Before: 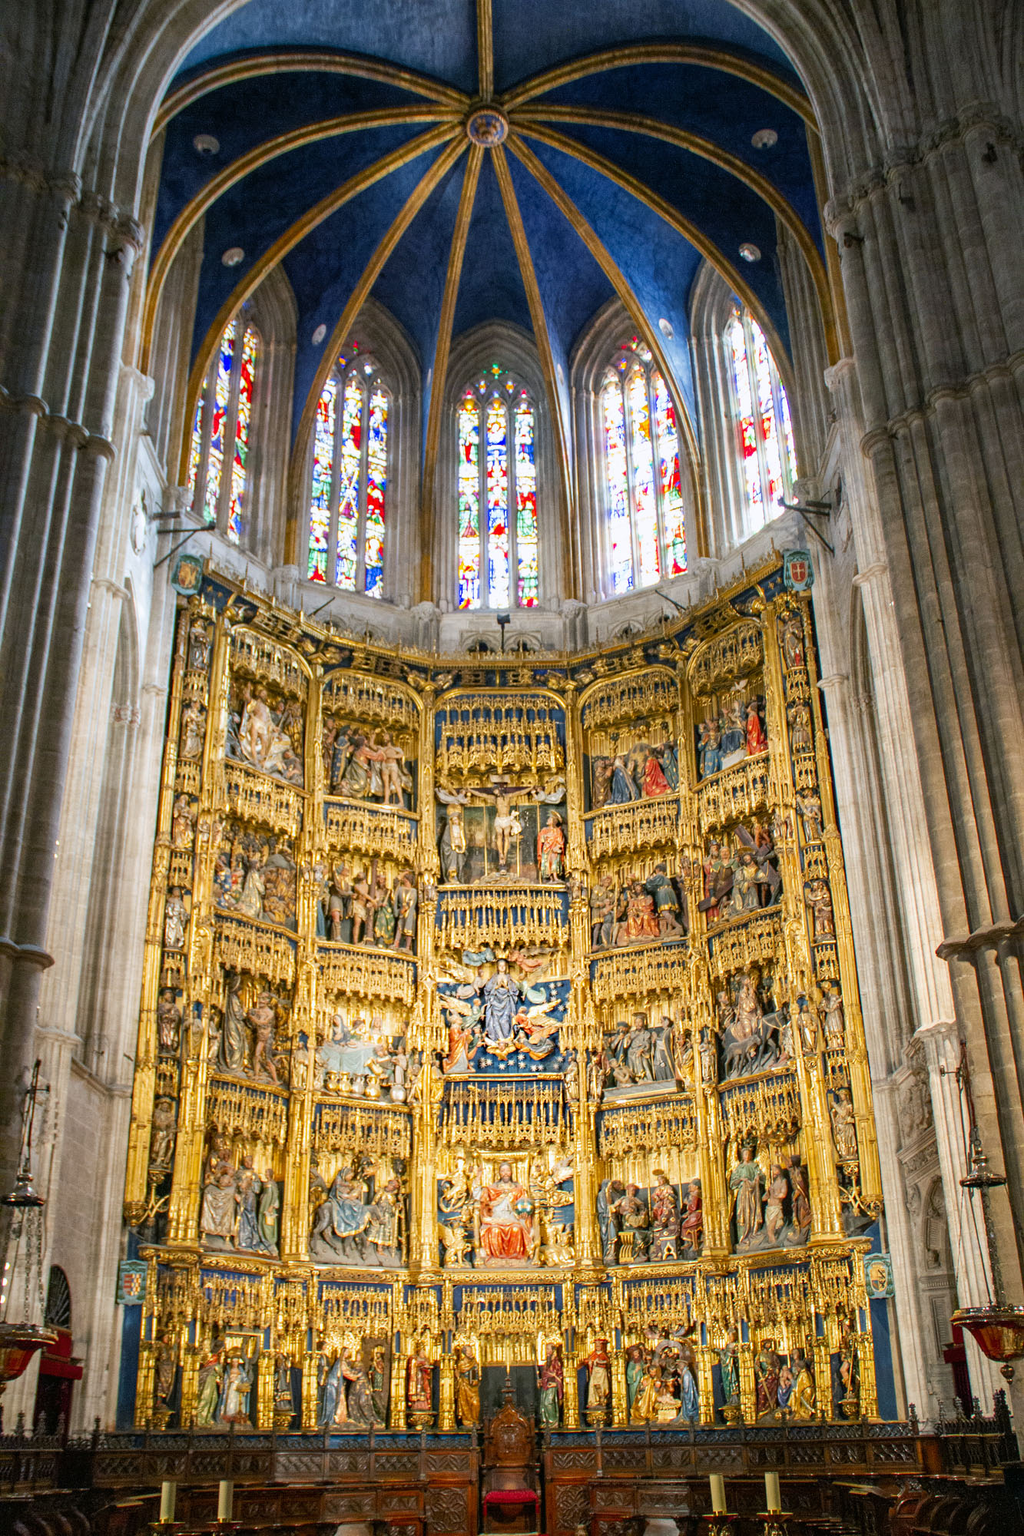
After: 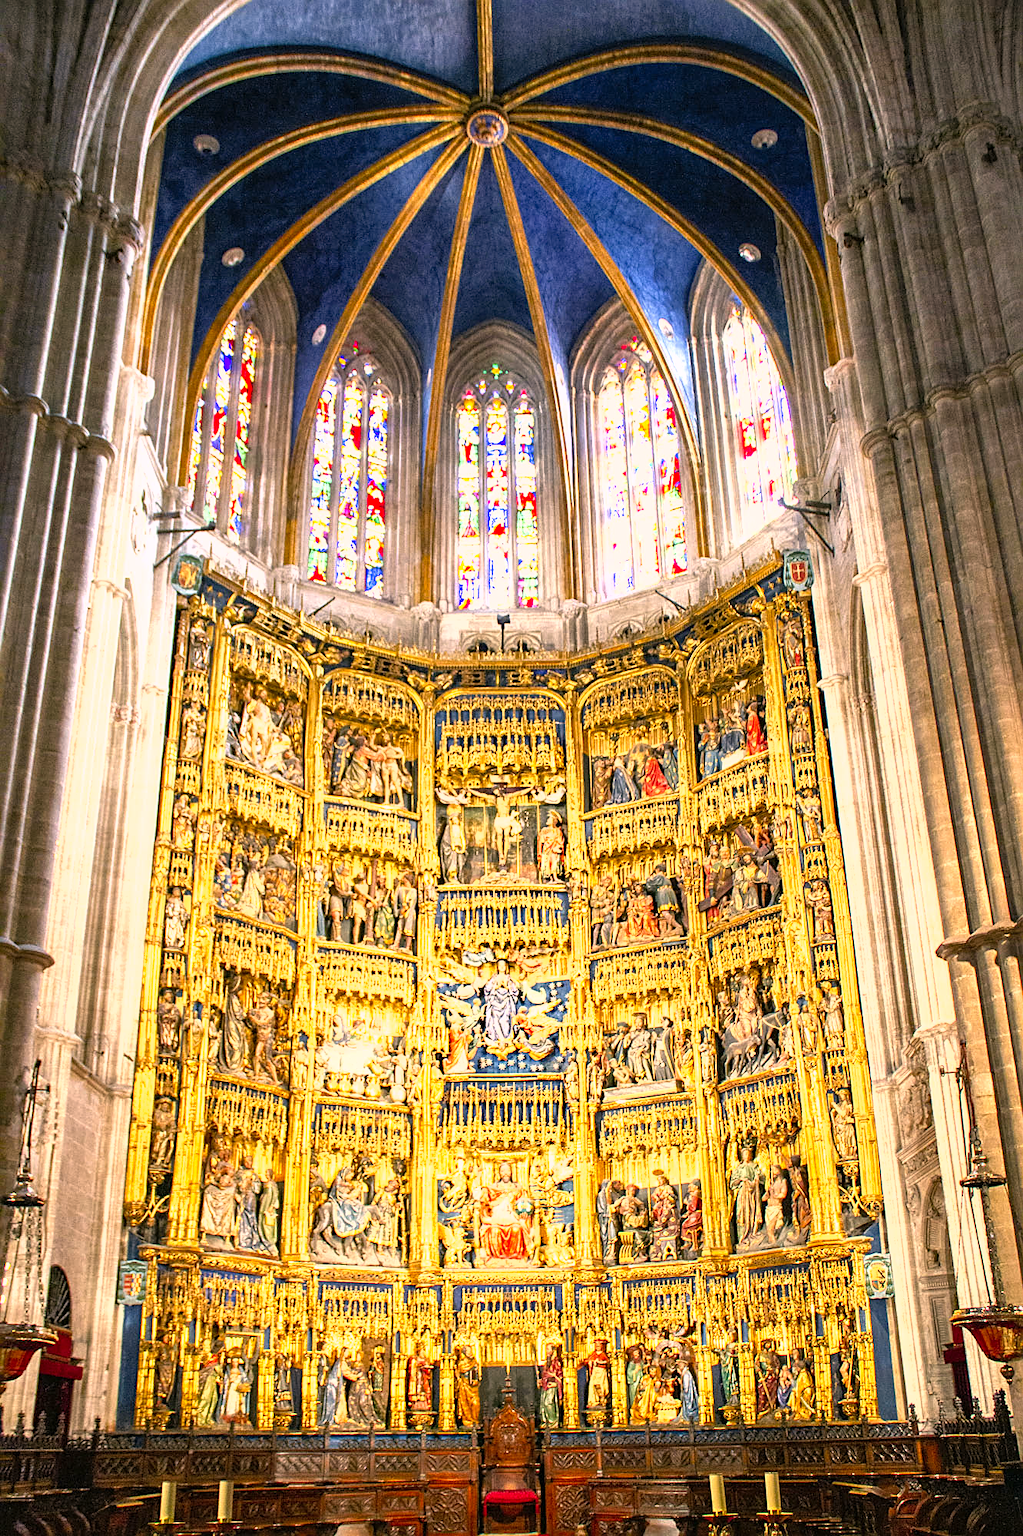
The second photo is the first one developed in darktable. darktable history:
shadows and highlights: shadows 25.74, highlights -25.1
levels: levels [0, 0.374, 0.749]
exposure: compensate exposure bias true, compensate highlight preservation false
color correction: highlights a* 11.85, highlights b* 12.24
sharpen: on, module defaults
